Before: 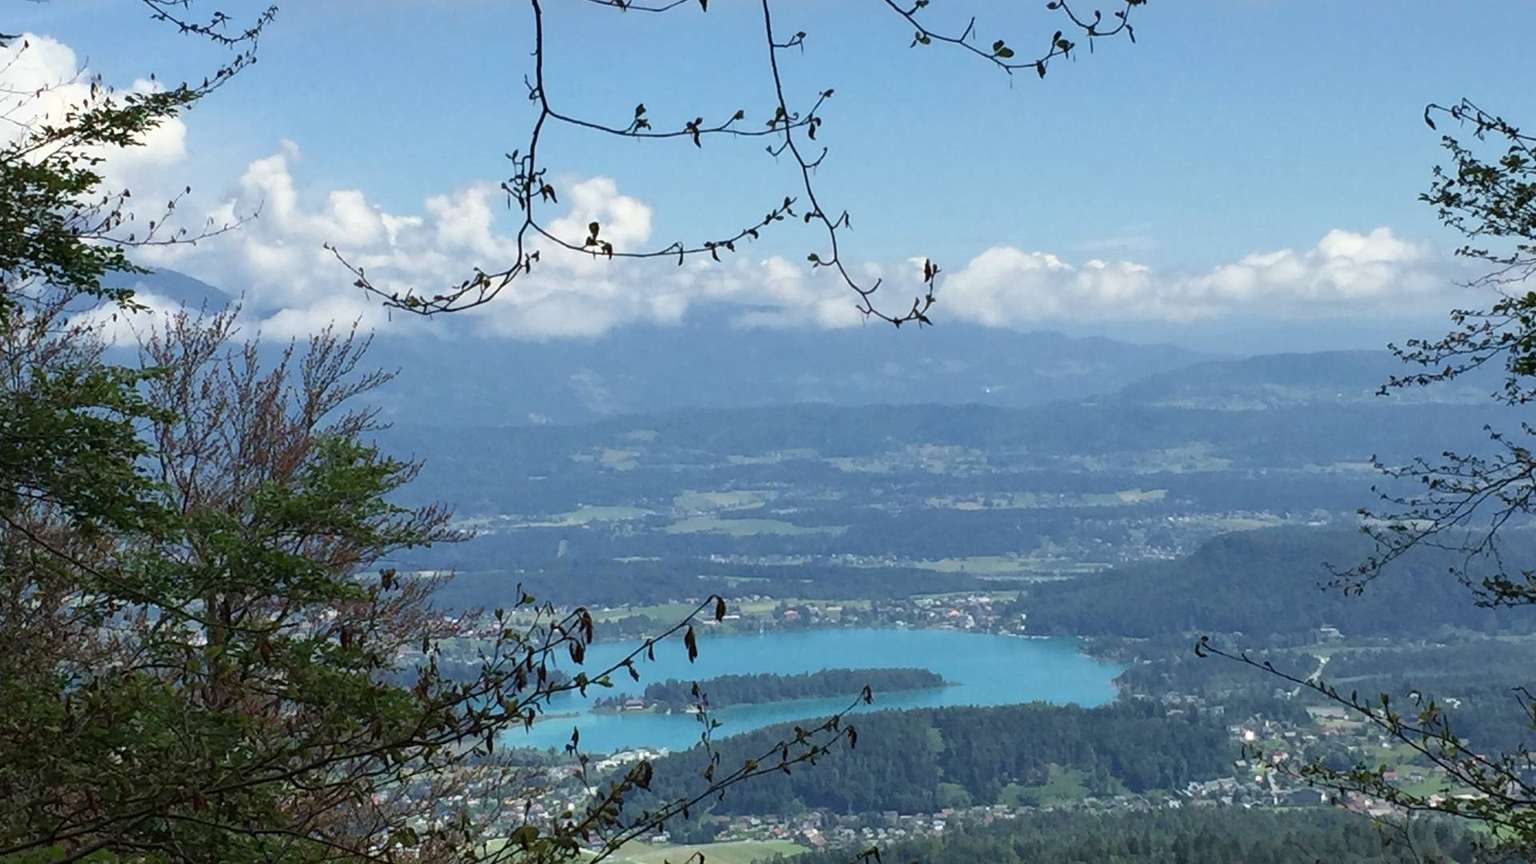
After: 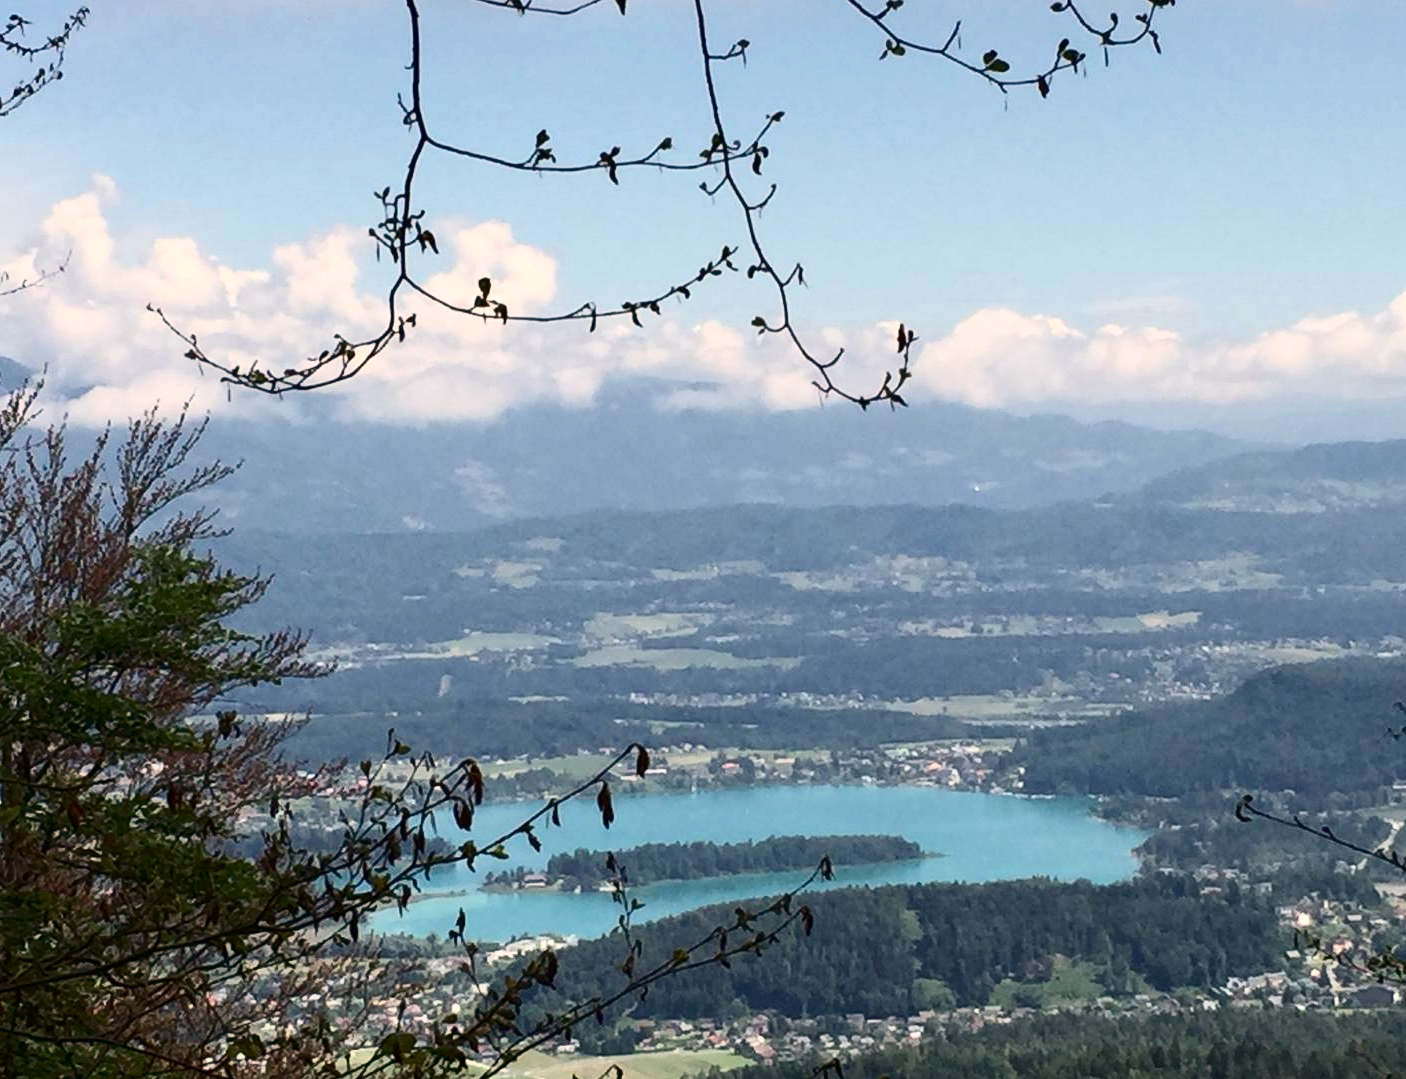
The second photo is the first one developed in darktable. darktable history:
crop: left 13.443%, right 13.31%
contrast brightness saturation: contrast 0.28
white balance: red 1.127, blue 0.943
